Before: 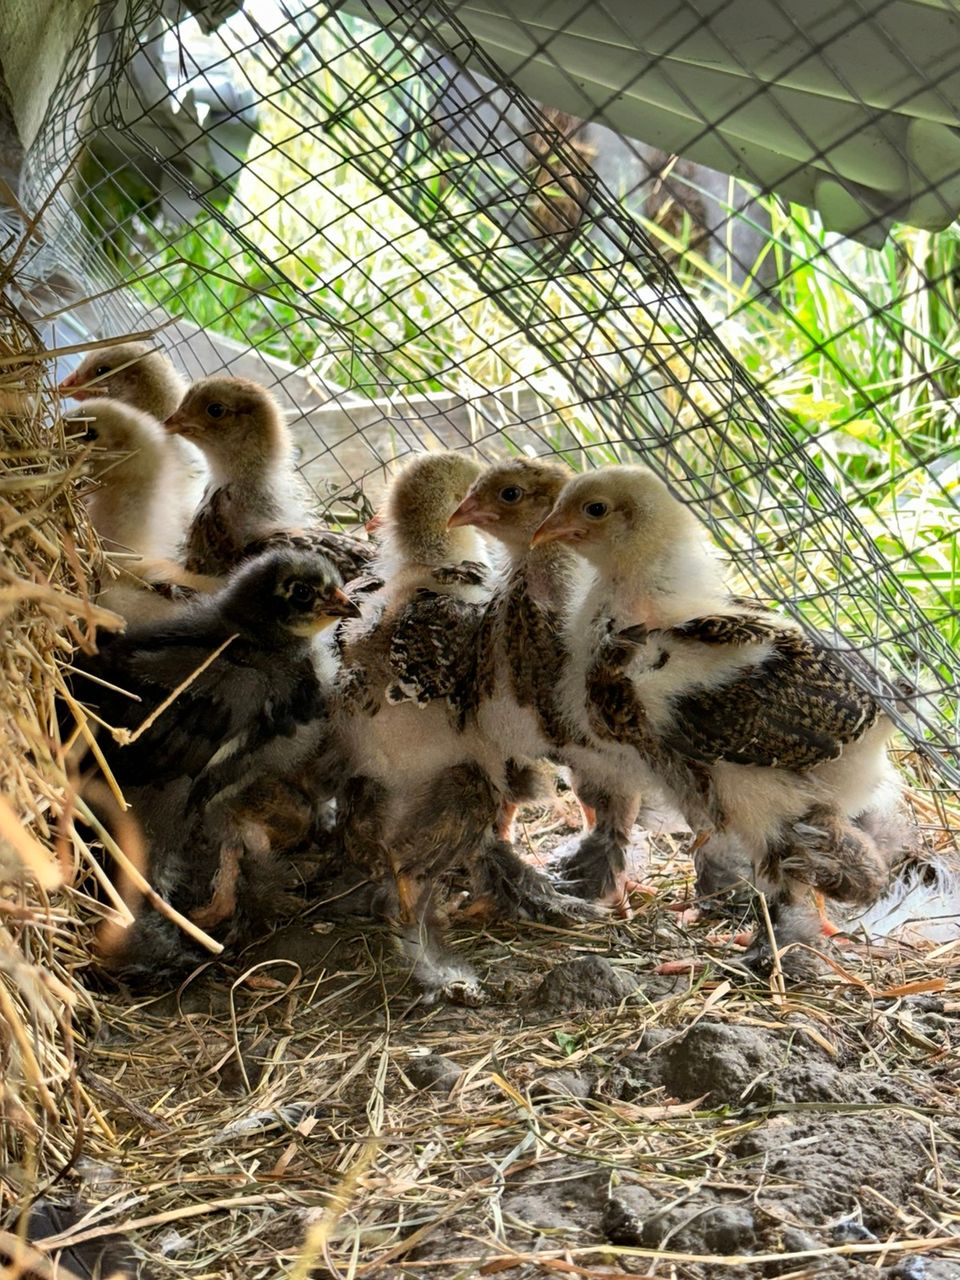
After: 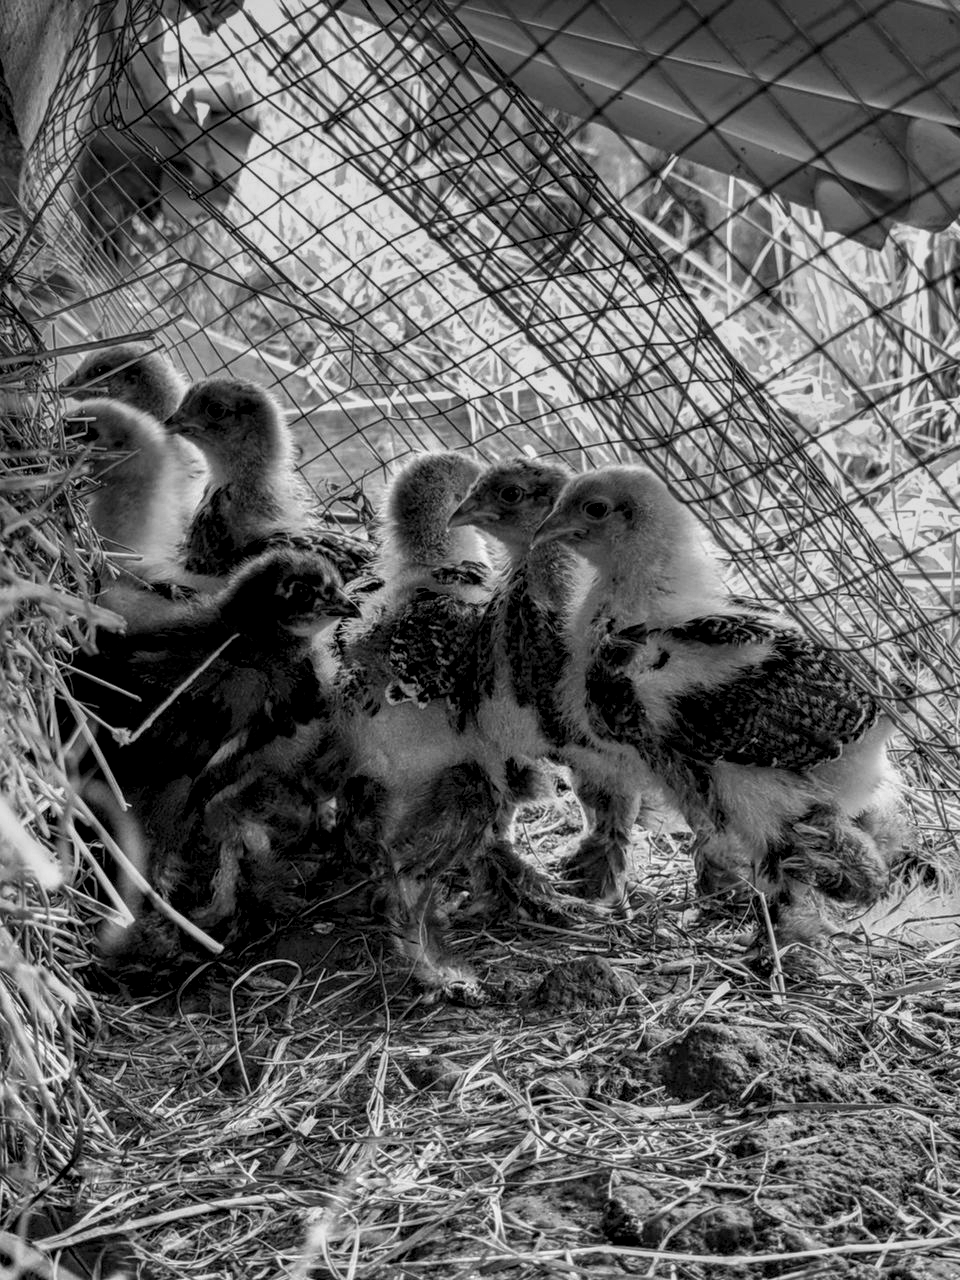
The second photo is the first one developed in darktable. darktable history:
tone equalizer: on, module defaults
local contrast: highlights 60%, shadows 60%, detail 160%
monochrome: a 79.32, b 81.83, size 1.1
haze removal: compatibility mode true, adaptive false
